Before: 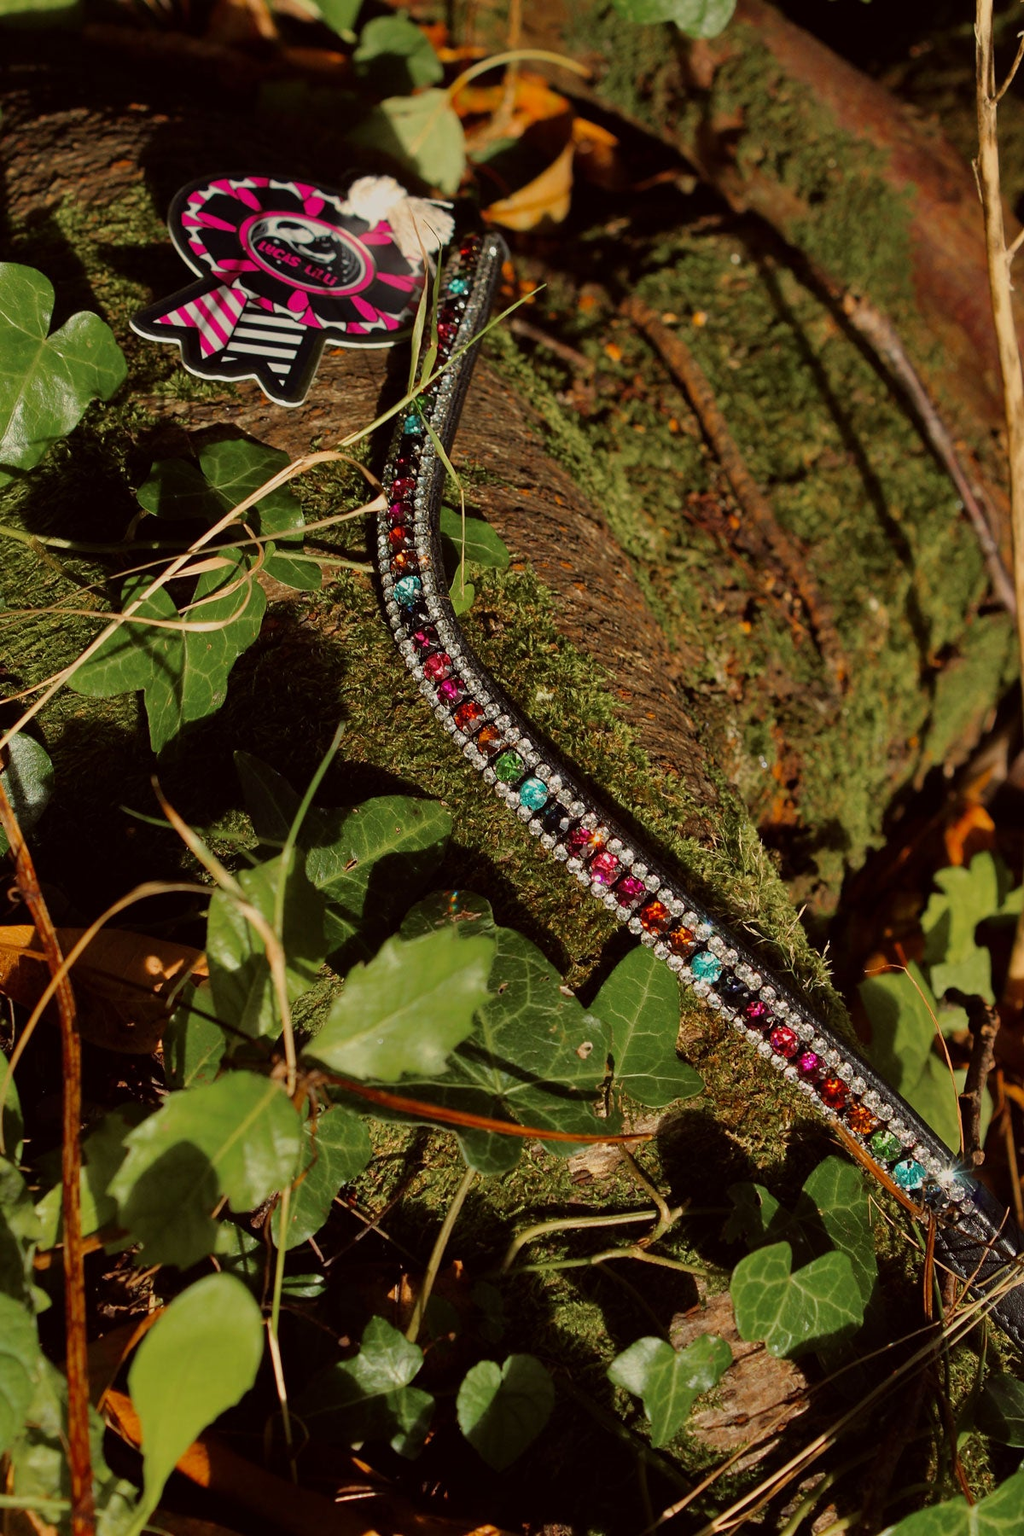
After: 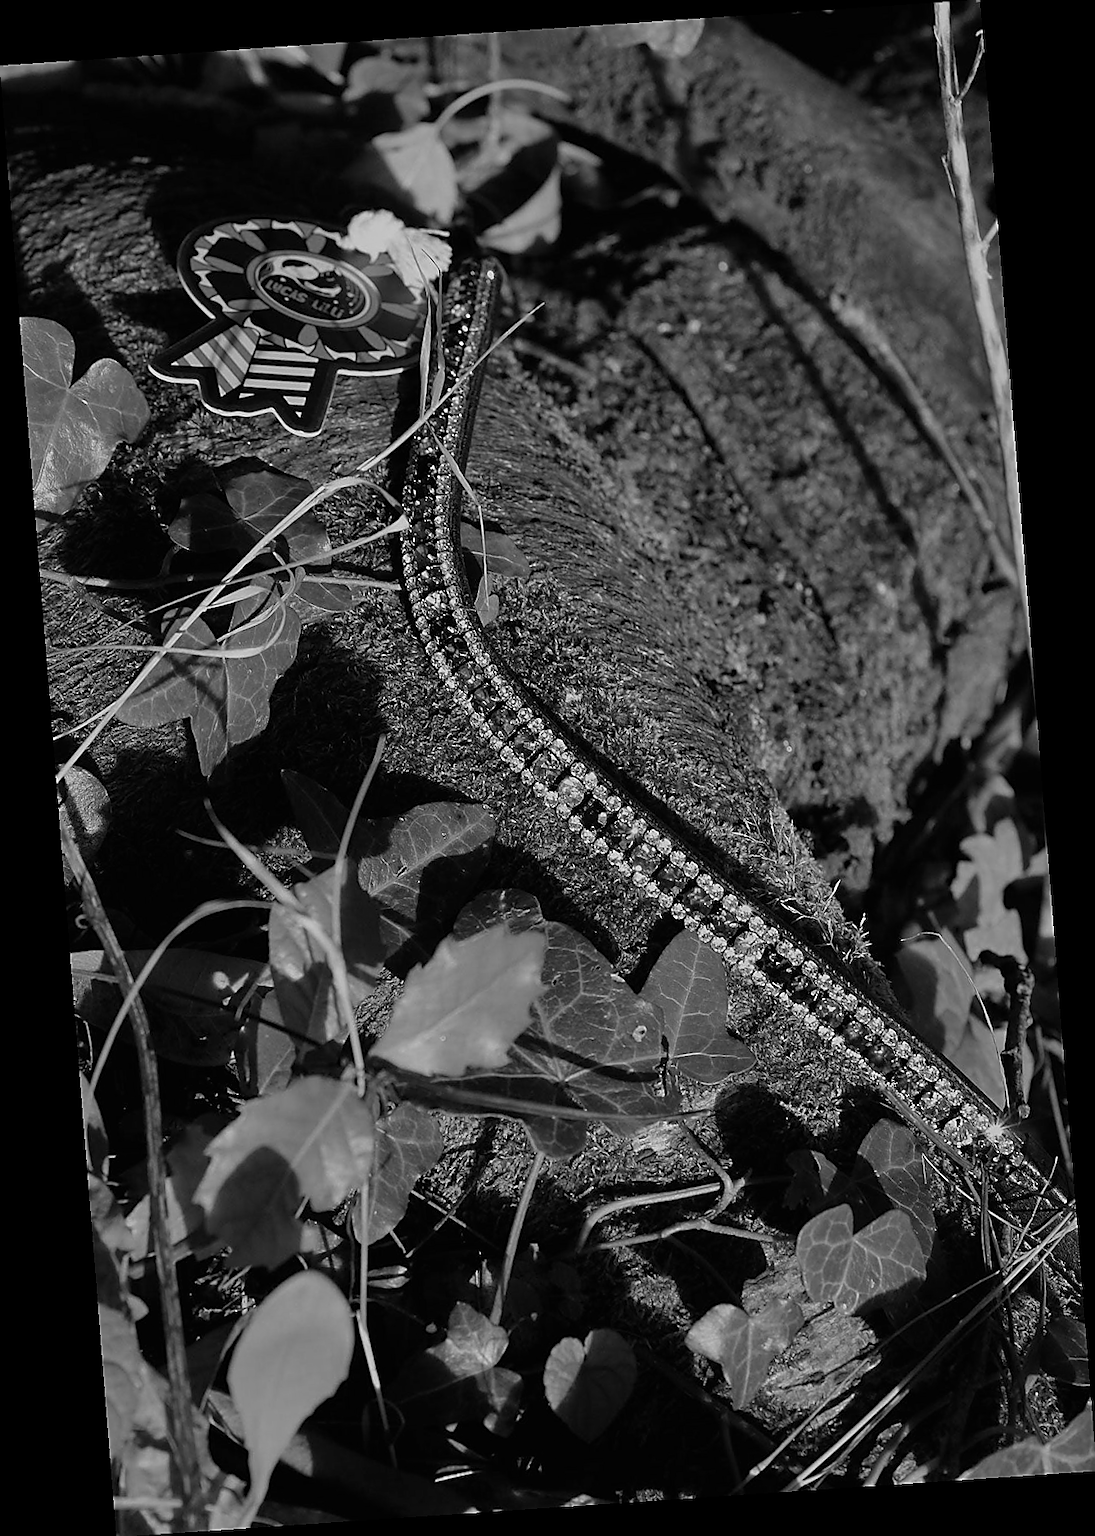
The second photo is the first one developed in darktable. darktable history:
monochrome: a 26.22, b 42.67, size 0.8
rotate and perspective: rotation -4.2°, shear 0.006, automatic cropping off
sharpen: radius 1.4, amount 1.25, threshold 0.7
